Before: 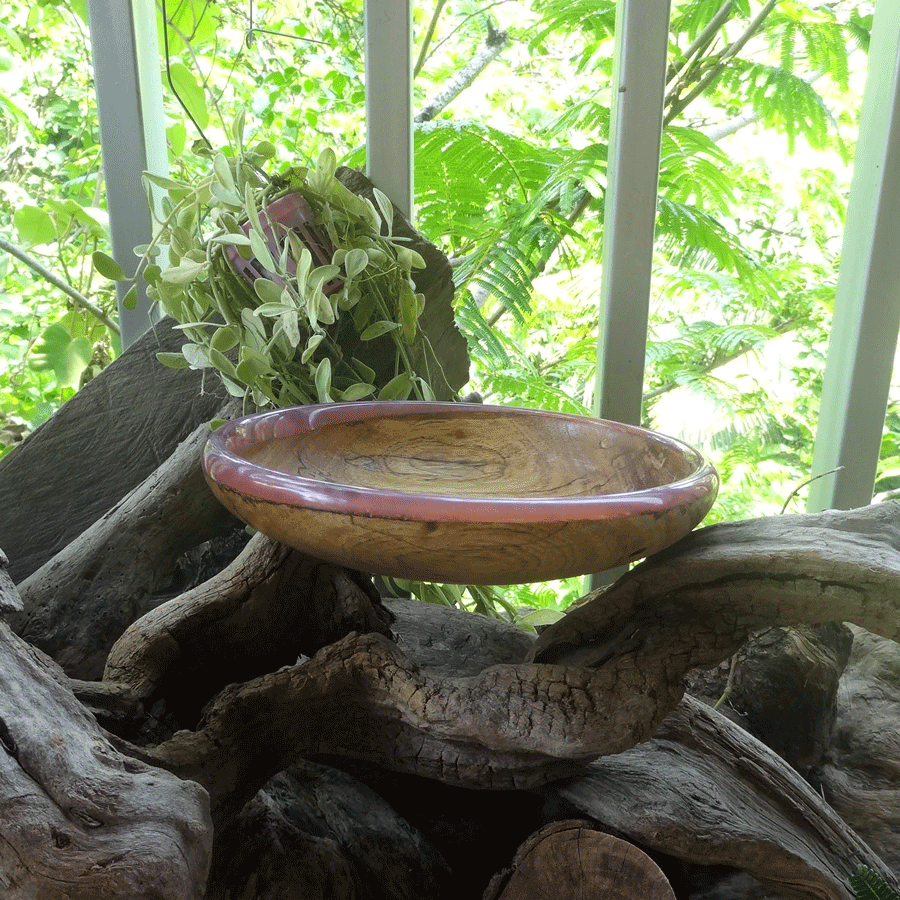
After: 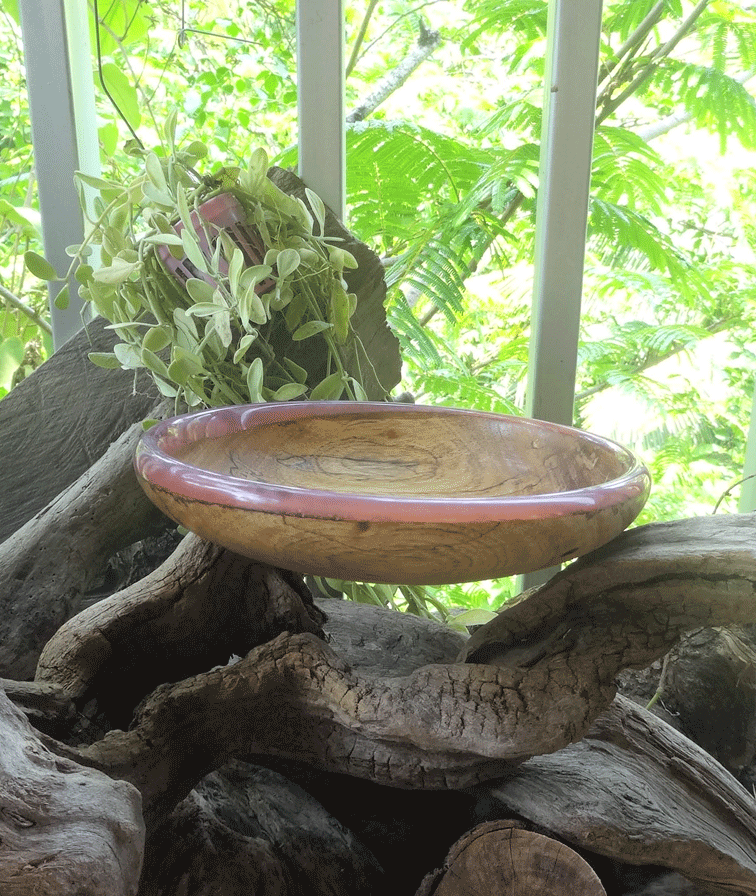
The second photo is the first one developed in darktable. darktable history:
crop: left 7.598%, right 7.873%
contrast brightness saturation: brightness 0.15
